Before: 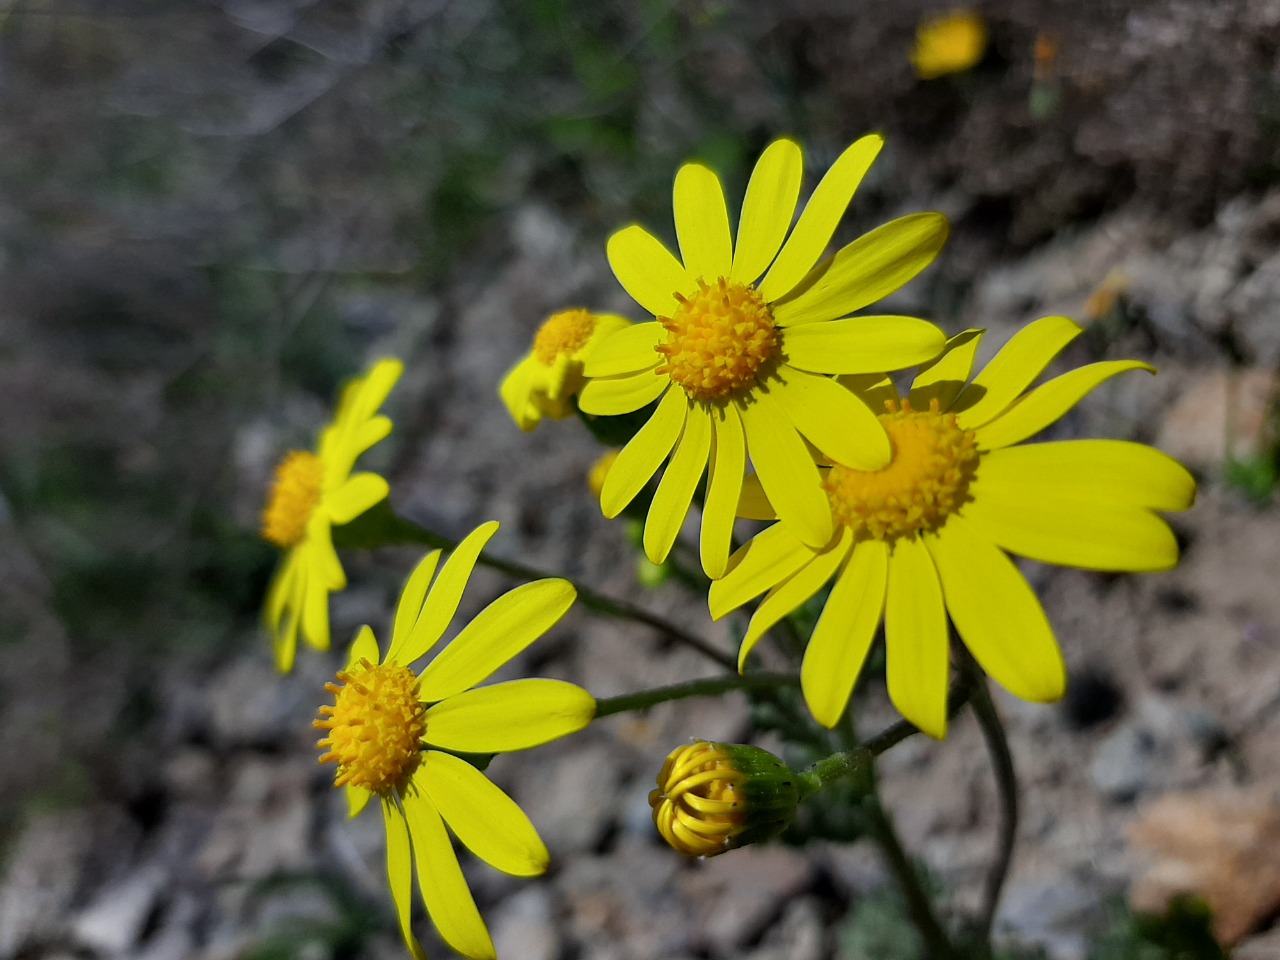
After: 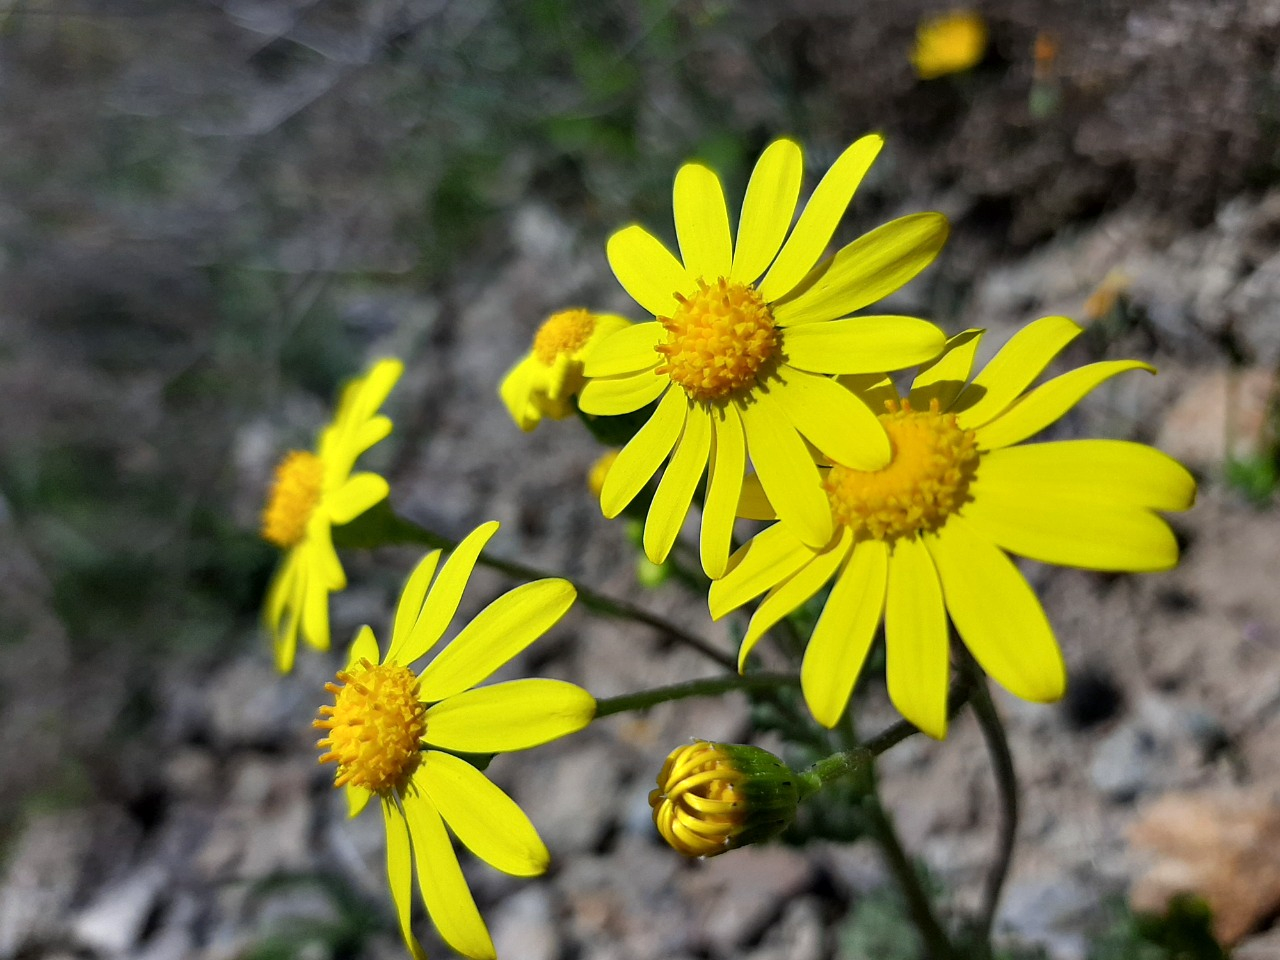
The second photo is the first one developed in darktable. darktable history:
exposure: exposure 0.406 EV, compensate exposure bias true, compensate highlight preservation false
